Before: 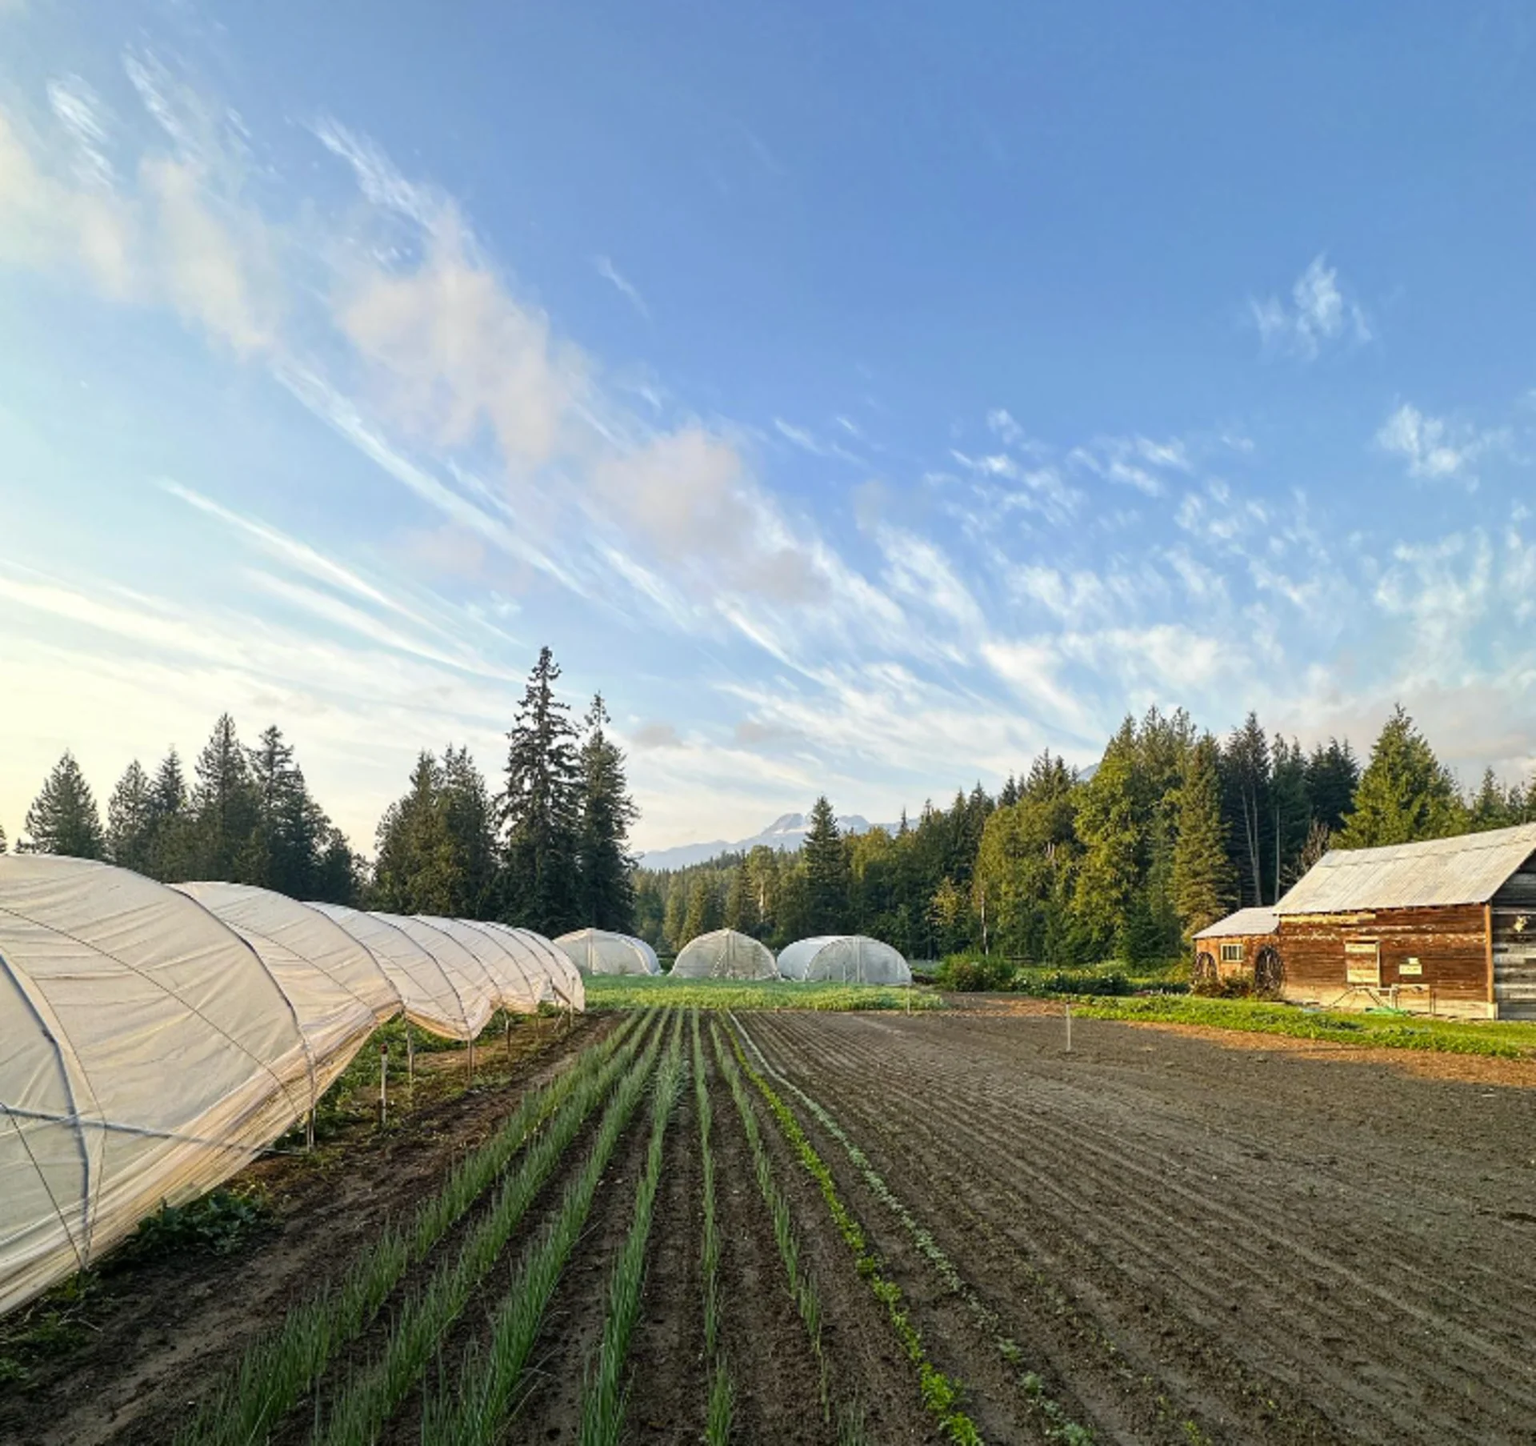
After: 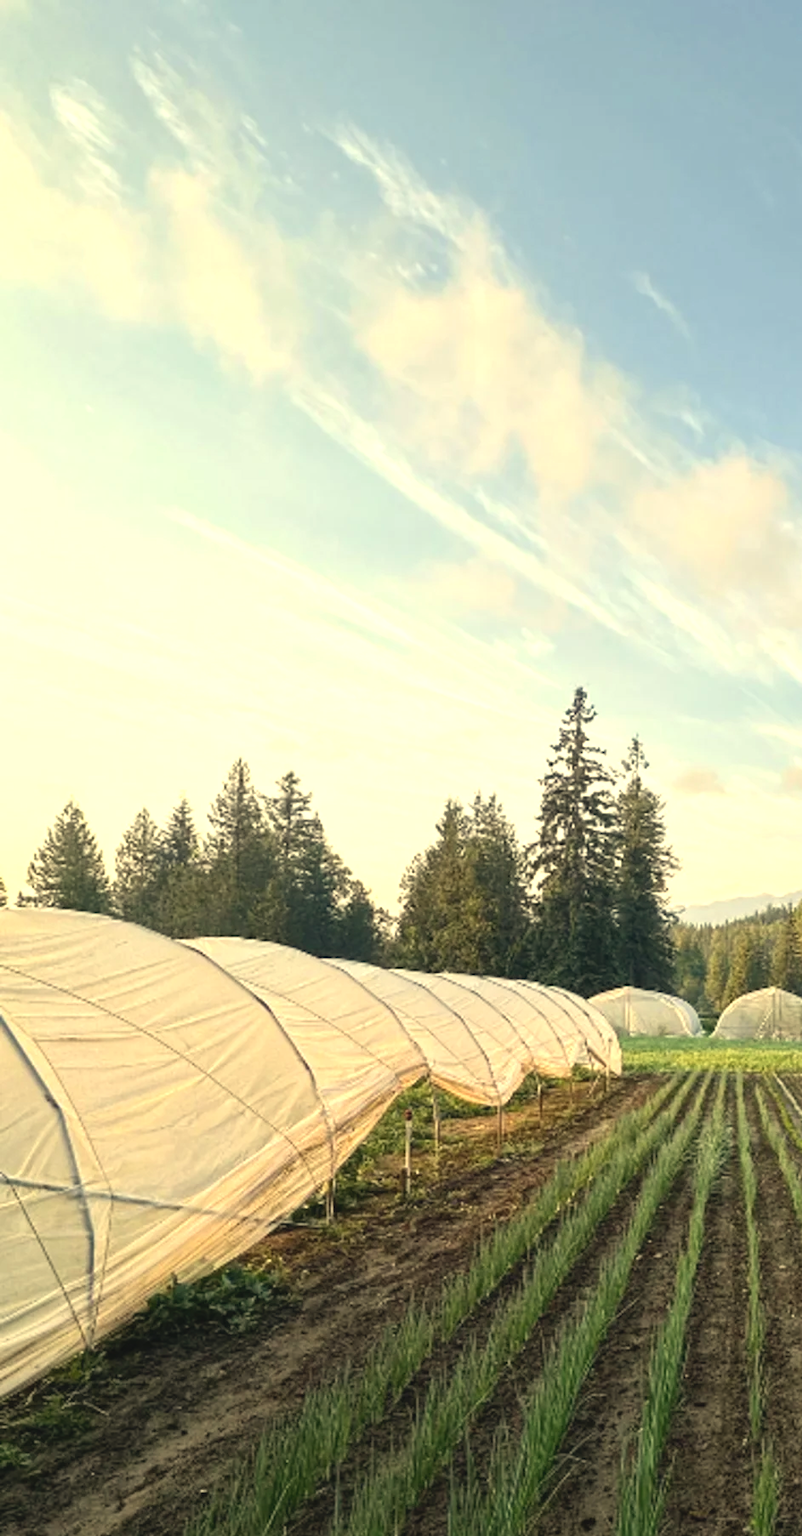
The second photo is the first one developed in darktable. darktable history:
crop and rotate: left 0%, top 0%, right 50.845%
white balance: red 1.08, blue 0.791
contrast brightness saturation: contrast -0.1, saturation -0.1
exposure: black level correction 0, exposure 0.7 EV, compensate exposure bias true, compensate highlight preservation false
